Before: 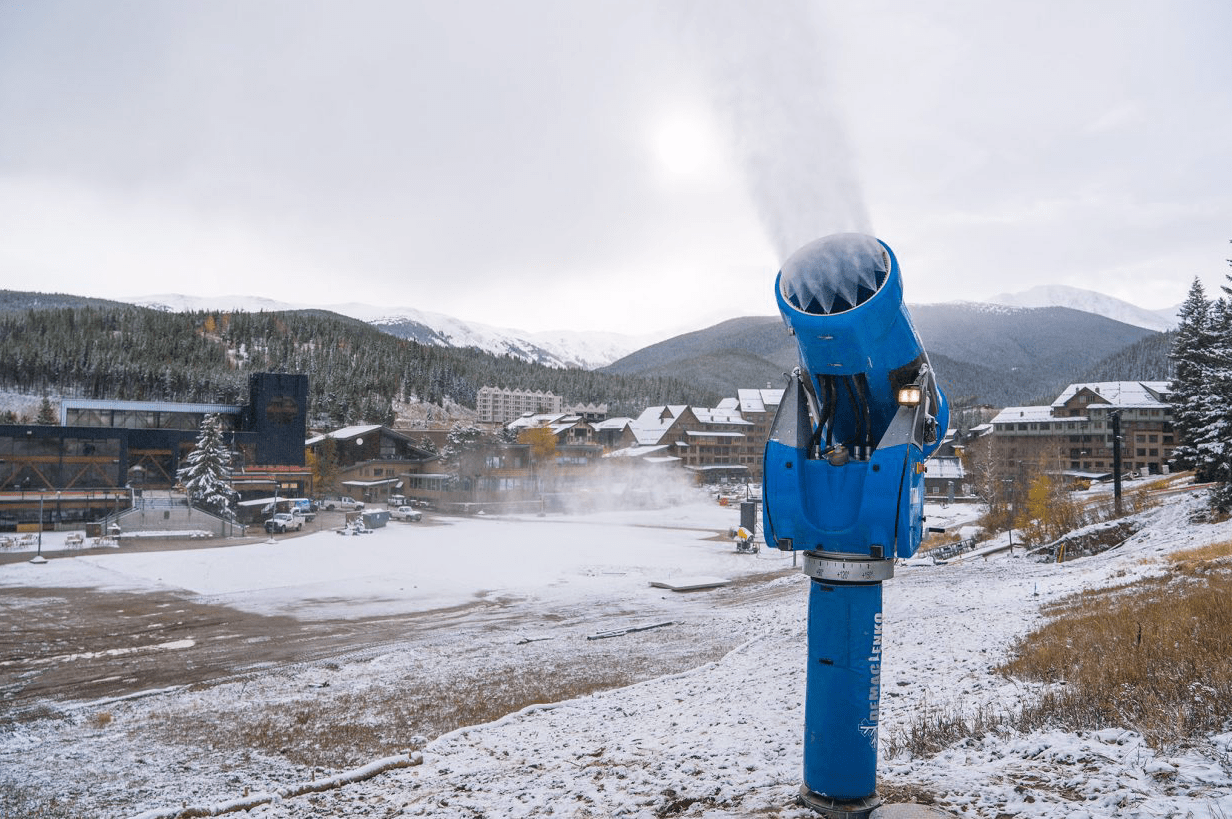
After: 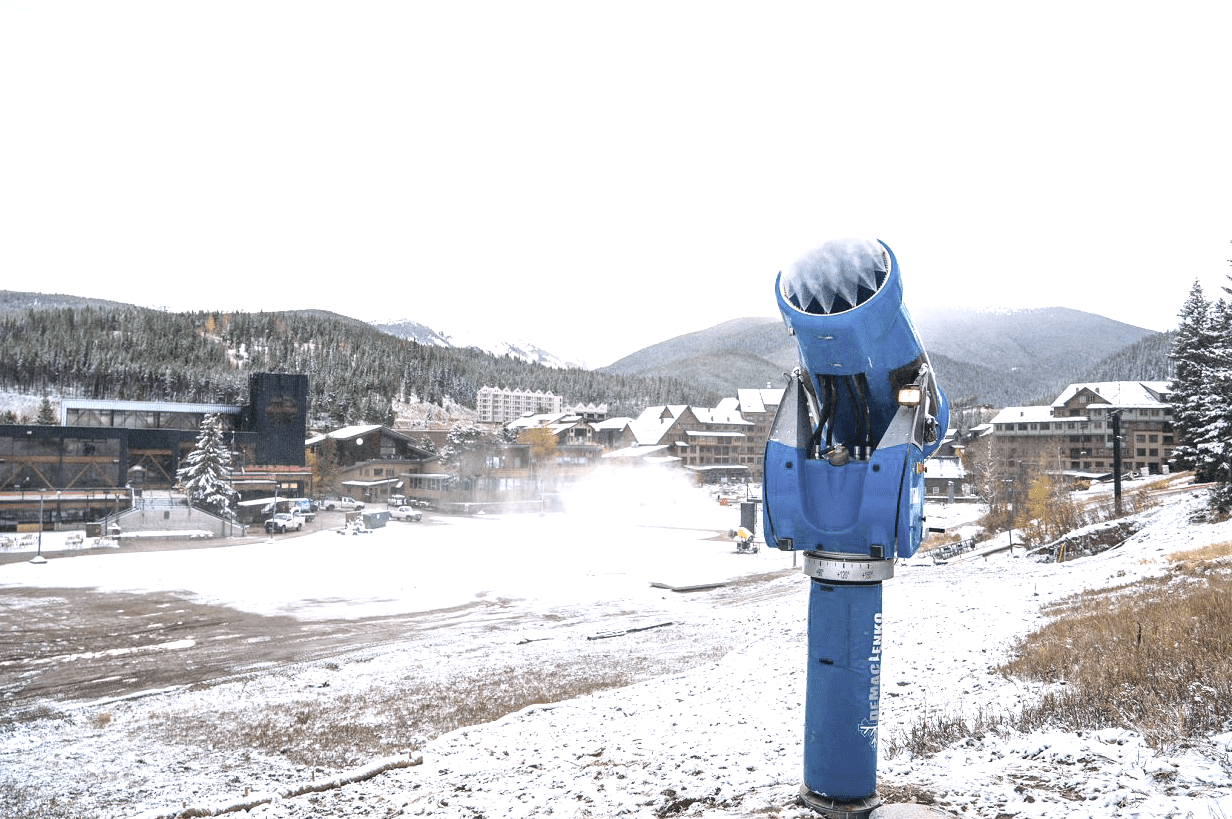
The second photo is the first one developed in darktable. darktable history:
contrast brightness saturation: contrast 0.1, saturation -0.36
exposure: exposure 1 EV, compensate highlight preservation false
